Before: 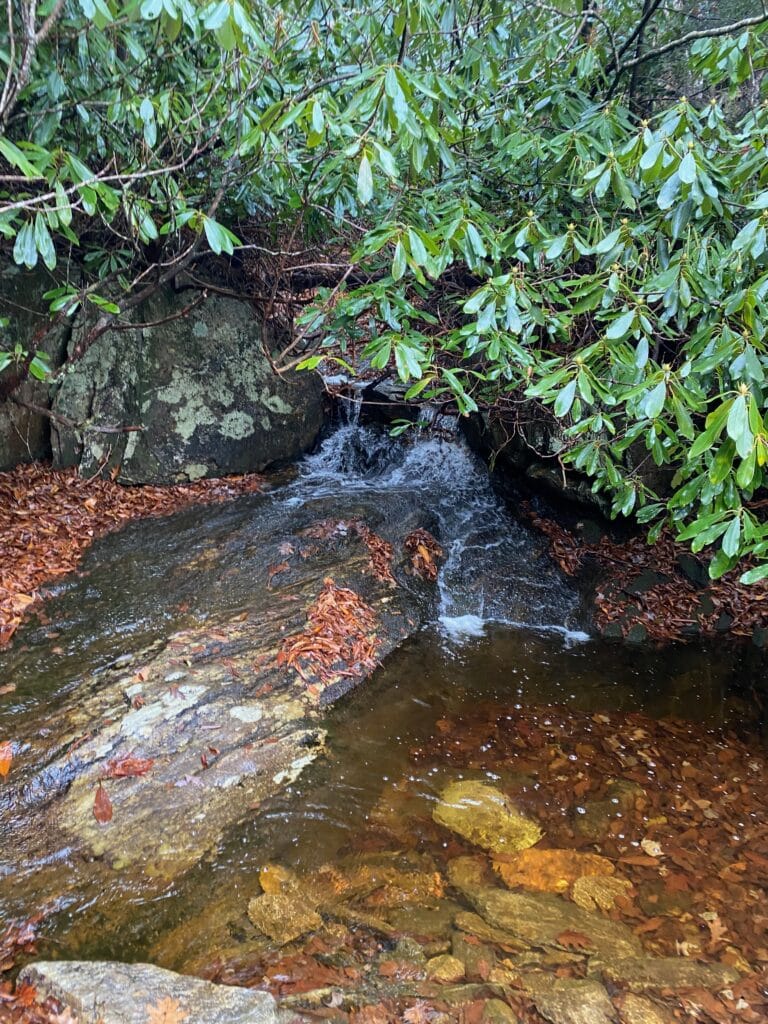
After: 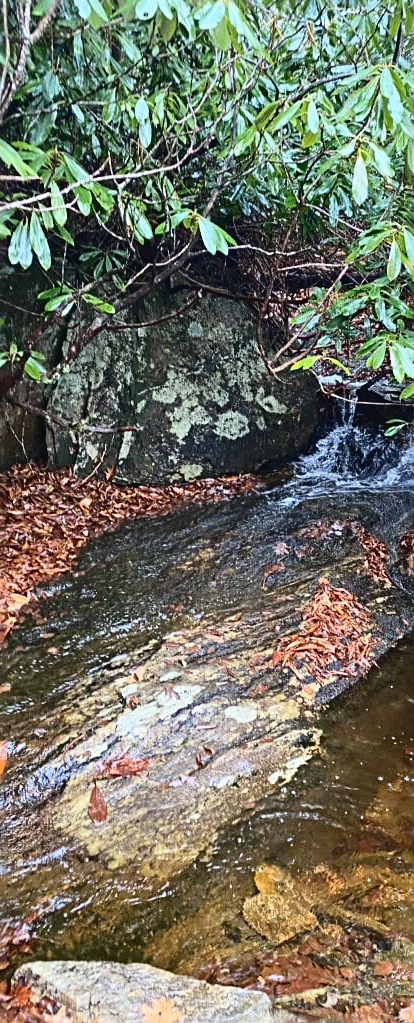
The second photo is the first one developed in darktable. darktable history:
tone curve: curves: ch0 [(0, 0.032) (0.181, 0.156) (0.751, 0.829) (1, 1)], color space Lab, independent channels, preserve colors none
crop: left 0.749%, right 45.339%, bottom 0.086%
sharpen: radius 2.779
contrast brightness saturation: contrast 0.104, brightness 0.021, saturation 0.017
exposure: exposure -0.045 EV, compensate highlight preservation false
